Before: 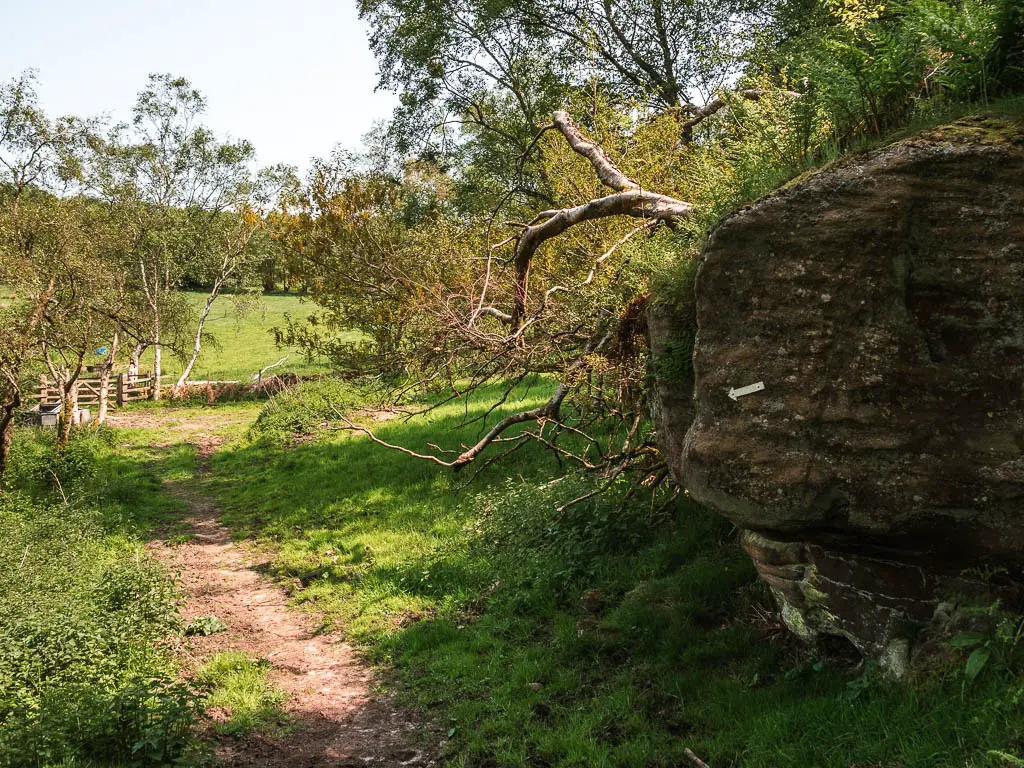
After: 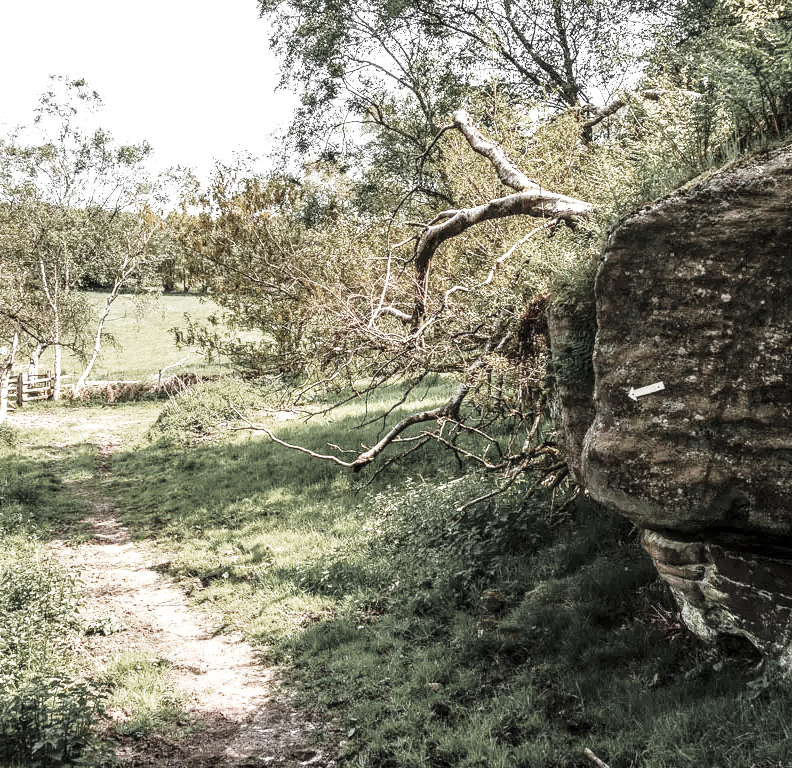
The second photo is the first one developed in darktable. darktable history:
crop: left 9.858%, right 12.762%
local contrast: on, module defaults
base curve: curves: ch0 [(0, 0) (0.028, 0.03) (0.121, 0.232) (0.46, 0.748) (0.859, 0.968) (1, 1)], preserve colors none
exposure: exposure 0.602 EV, compensate exposure bias true, compensate highlight preservation false
contrast brightness saturation: saturation -0.054
color zones: curves: ch0 [(0, 0.613) (0.01, 0.613) (0.245, 0.448) (0.498, 0.529) (0.642, 0.665) (0.879, 0.777) (0.99, 0.613)]; ch1 [(0, 0.035) (0.121, 0.189) (0.259, 0.197) (0.415, 0.061) (0.589, 0.022) (0.732, 0.022) (0.857, 0.026) (0.991, 0.053)]
